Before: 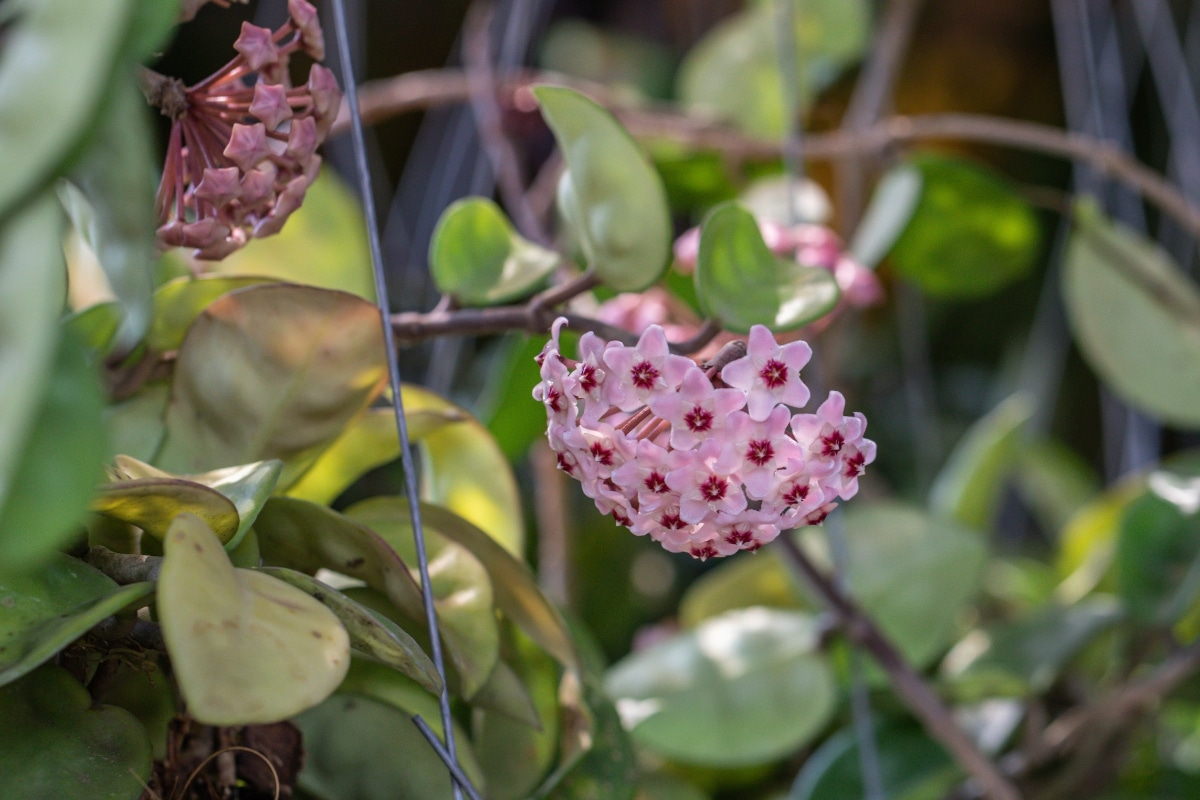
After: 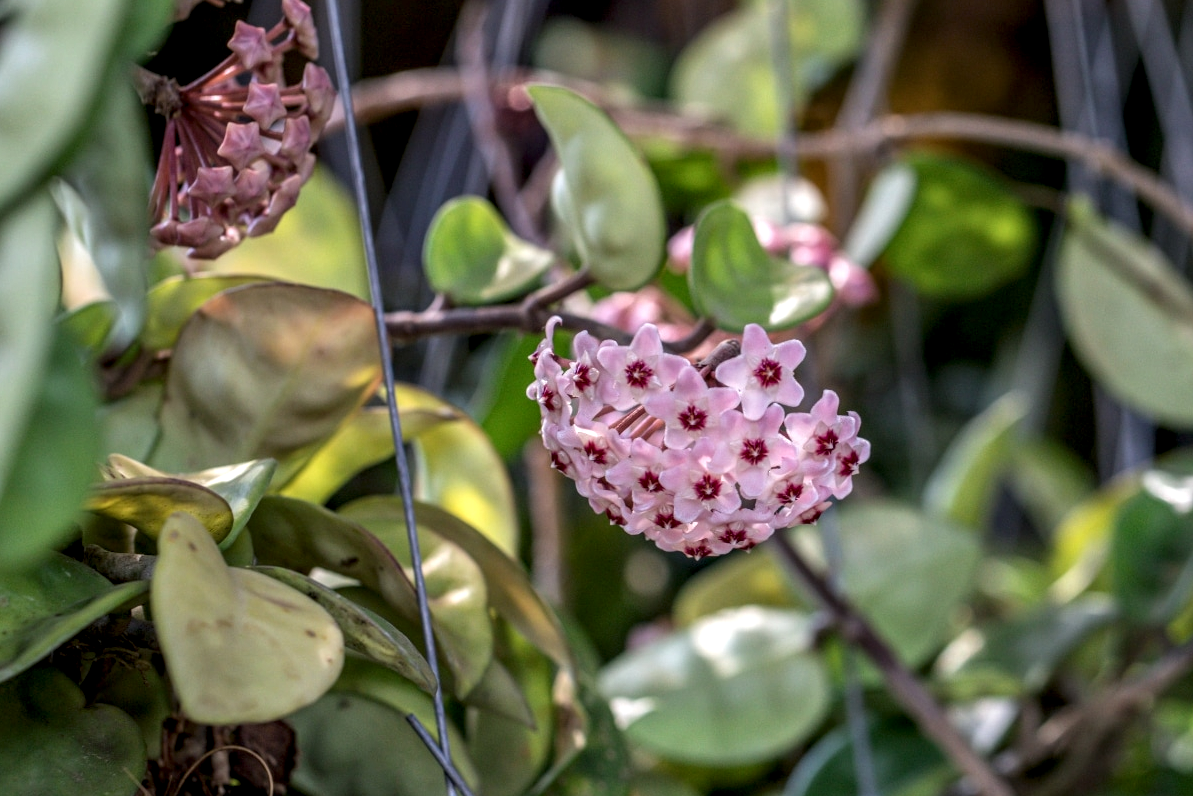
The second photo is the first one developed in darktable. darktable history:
local contrast: detail 150%
crop and rotate: left 0.558%, top 0.162%, bottom 0.262%
color calibration: illuminant same as pipeline (D50), adaptation none (bypass), x 0.332, y 0.333, temperature 5019.54 K
